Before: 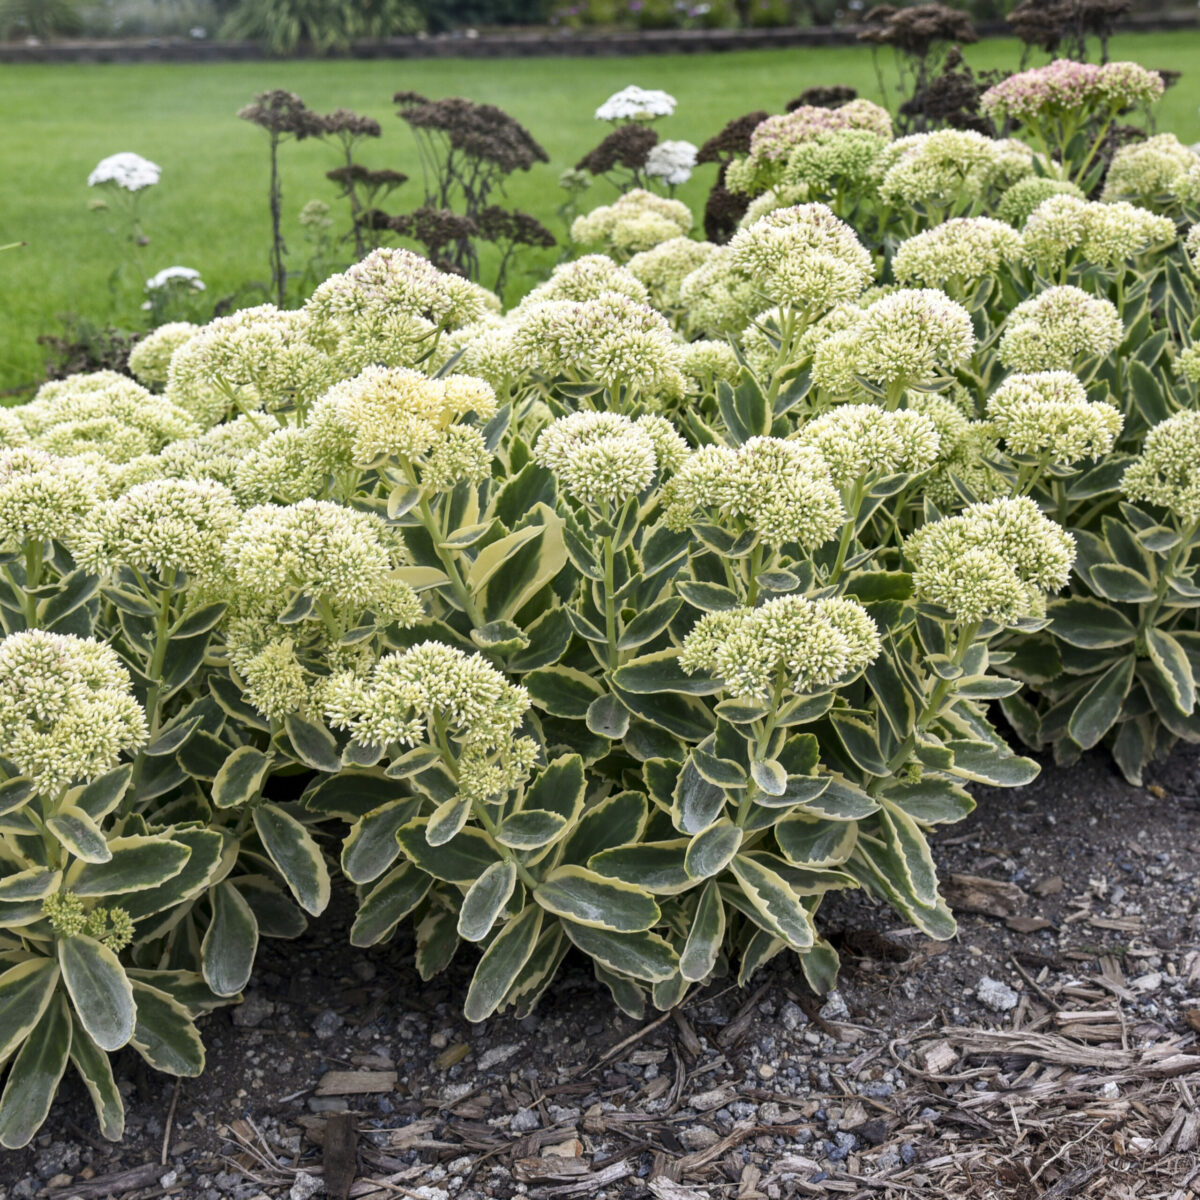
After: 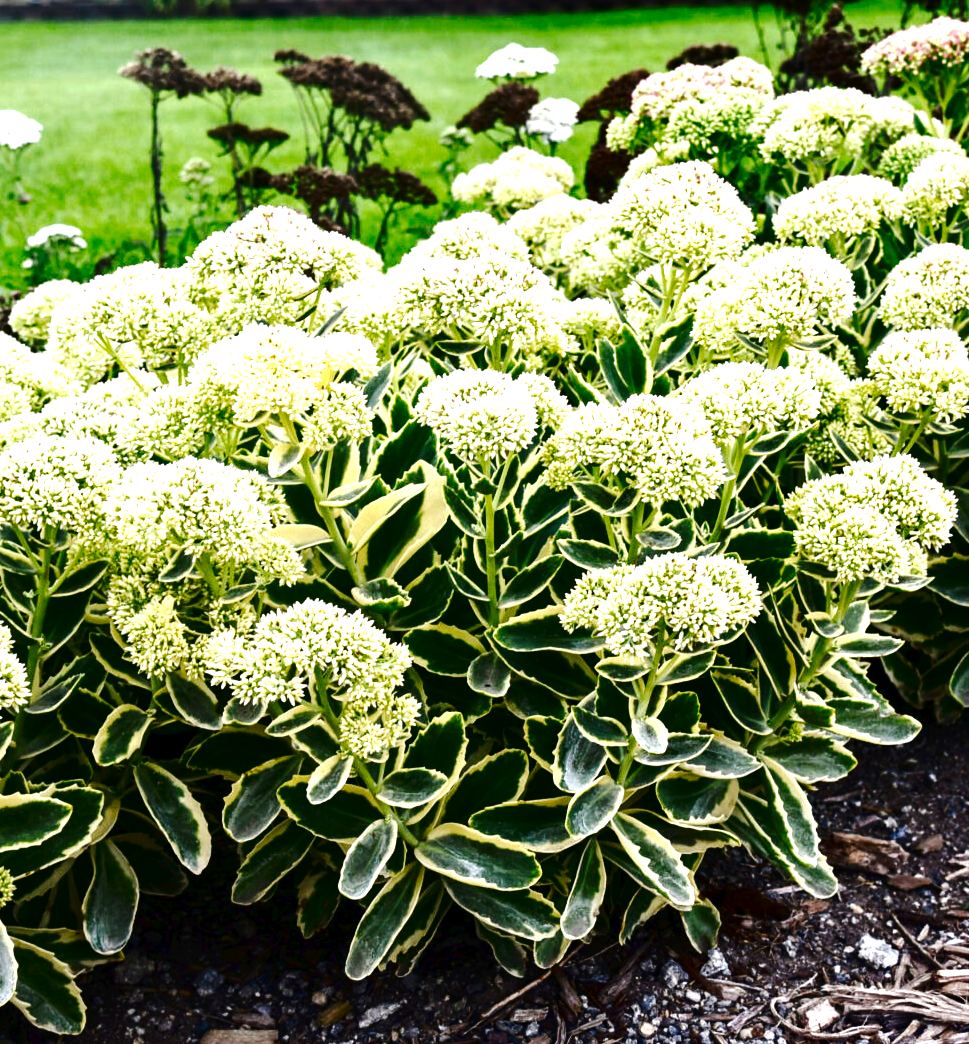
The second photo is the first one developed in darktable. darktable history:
exposure: black level correction 0.001, exposure 1.039 EV, compensate highlight preservation false
crop: left 9.996%, top 3.546%, right 9.234%, bottom 9.399%
tone curve: curves: ch0 [(0, 0) (0.003, 0.02) (0.011, 0.023) (0.025, 0.028) (0.044, 0.045) (0.069, 0.063) (0.1, 0.09) (0.136, 0.122) (0.177, 0.166) (0.224, 0.223) (0.277, 0.297) (0.335, 0.384) (0.399, 0.461) (0.468, 0.549) (0.543, 0.632) (0.623, 0.705) (0.709, 0.772) (0.801, 0.844) (0.898, 0.91) (1, 1)], preserve colors none
contrast brightness saturation: contrast 0.092, brightness -0.608, saturation 0.172
